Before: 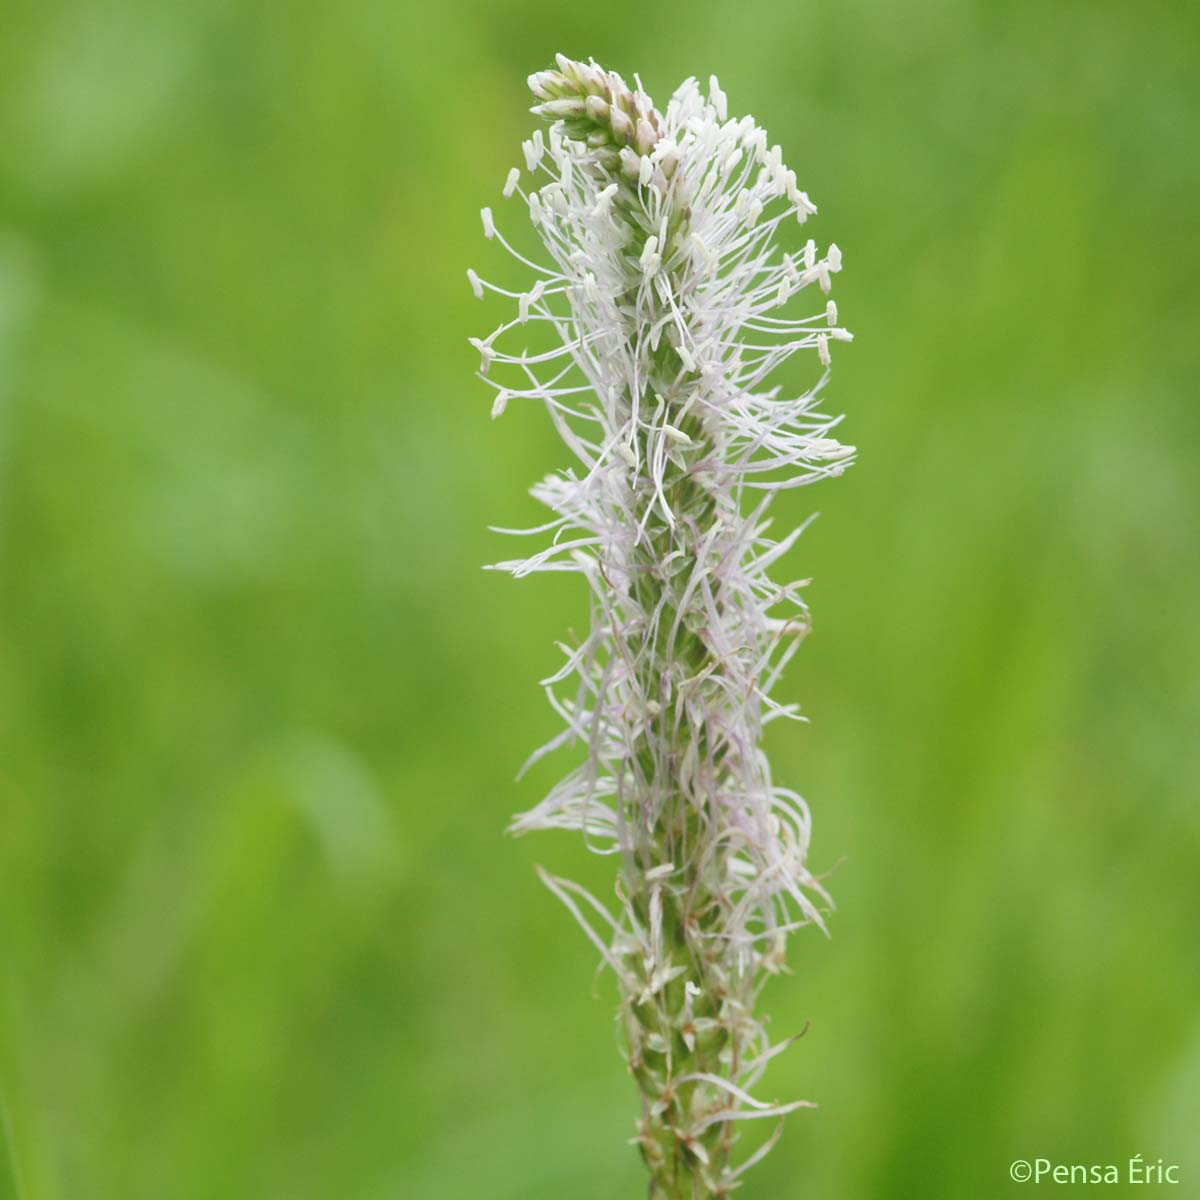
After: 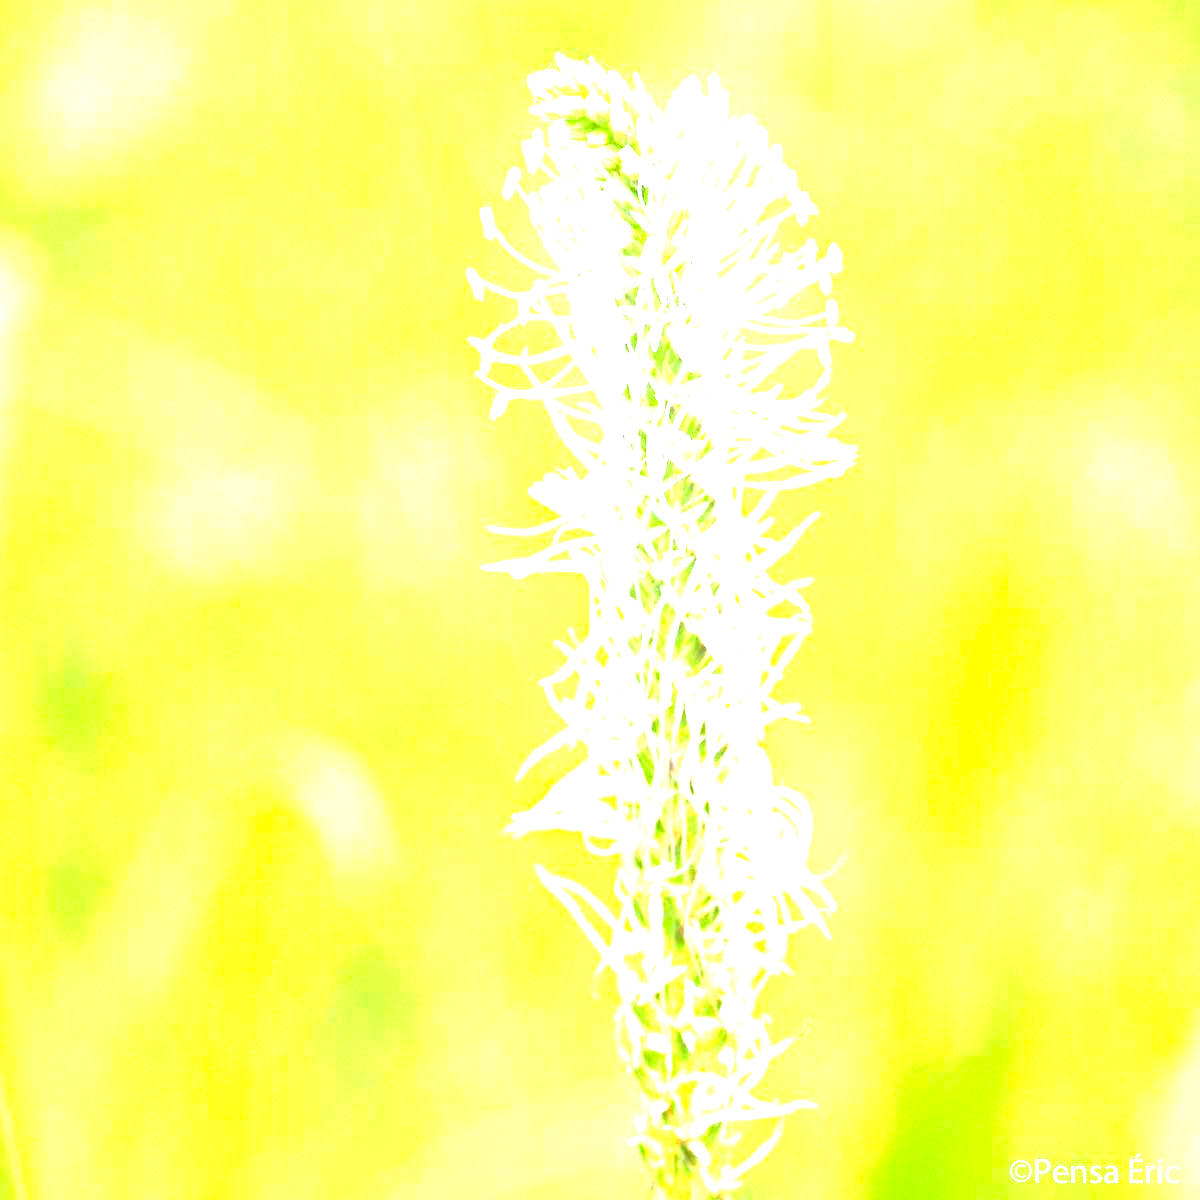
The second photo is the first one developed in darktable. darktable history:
exposure: exposure 3.004 EV, compensate highlight preservation false
haze removal: strength 0.282, distance 0.247, compatibility mode true, adaptive false
